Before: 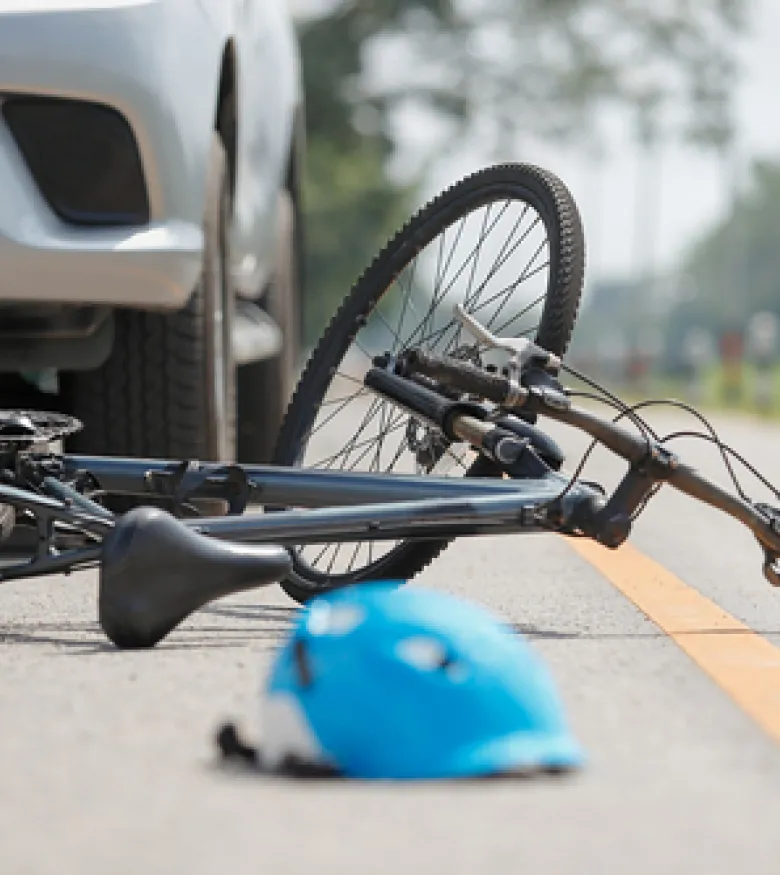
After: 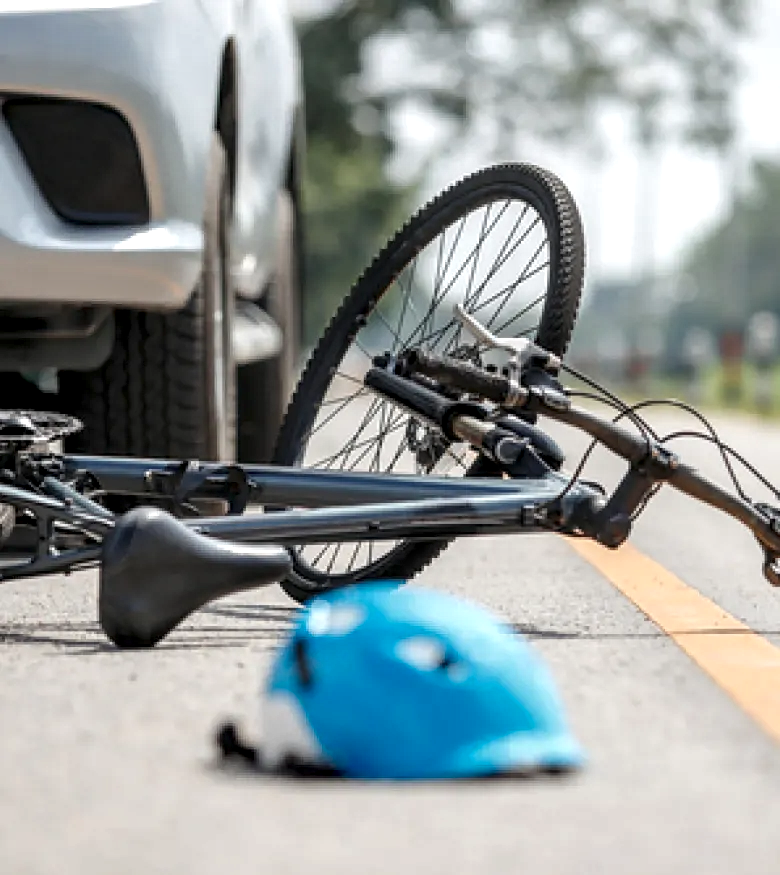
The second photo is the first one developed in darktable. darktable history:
local contrast: highlights 60%, shadows 60%, detail 160%
exposure: exposure 0.081 EV, compensate highlight preservation false
